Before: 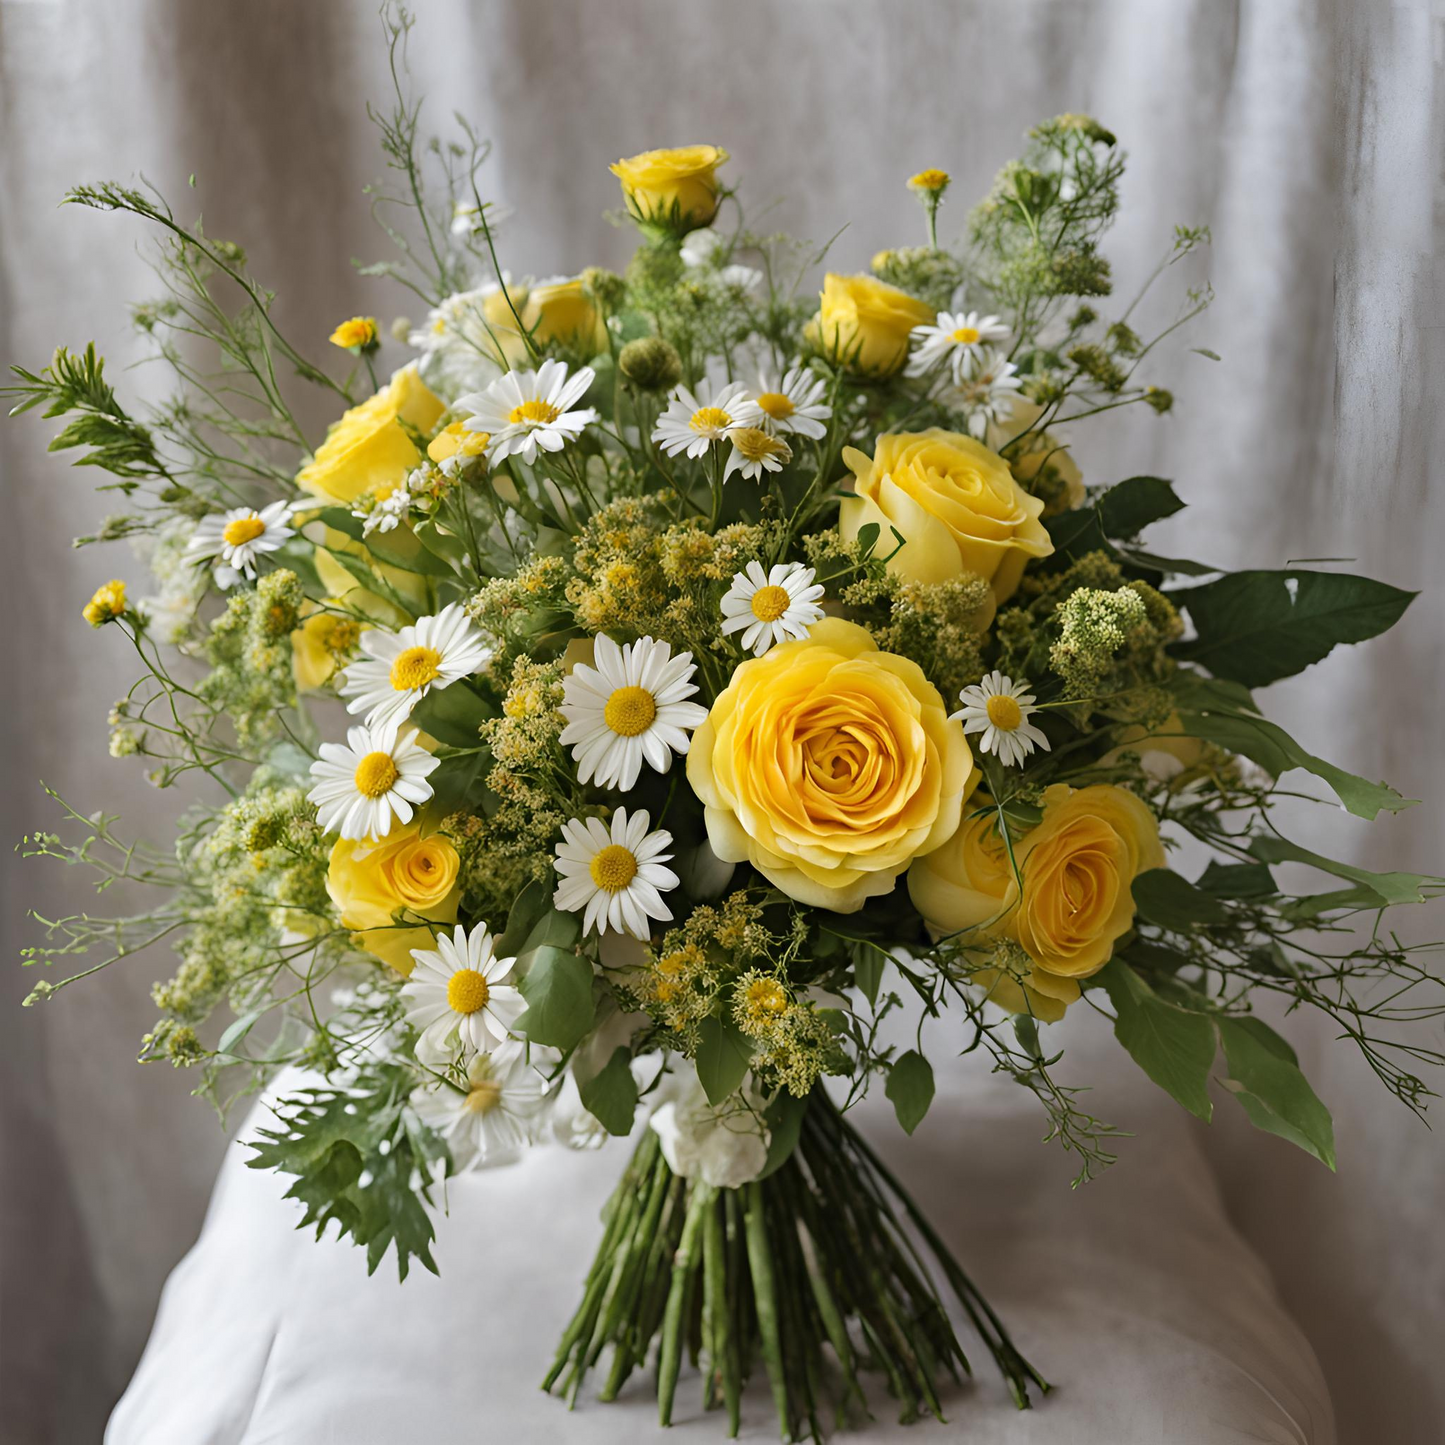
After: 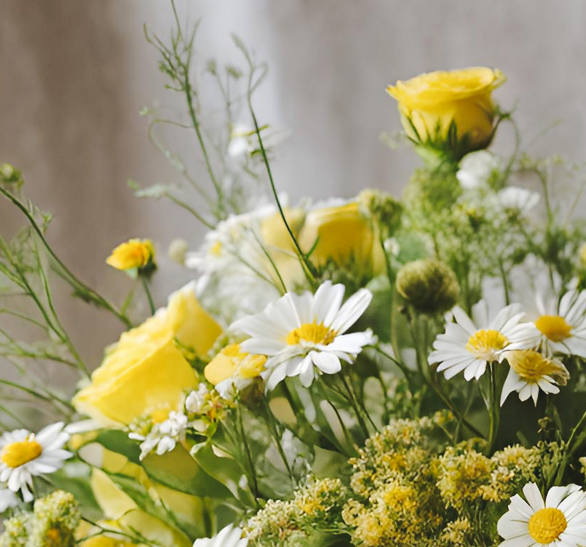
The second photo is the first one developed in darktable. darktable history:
tone curve: curves: ch0 [(0, 0) (0.003, 0.06) (0.011, 0.071) (0.025, 0.085) (0.044, 0.104) (0.069, 0.123) (0.1, 0.146) (0.136, 0.167) (0.177, 0.205) (0.224, 0.248) (0.277, 0.309) (0.335, 0.384) (0.399, 0.467) (0.468, 0.553) (0.543, 0.633) (0.623, 0.698) (0.709, 0.769) (0.801, 0.841) (0.898, 0.912) (1, 1)], preserve colors none
crop: left 15.452%, top 5.459%, right 43.956%, bottom 56.62%
